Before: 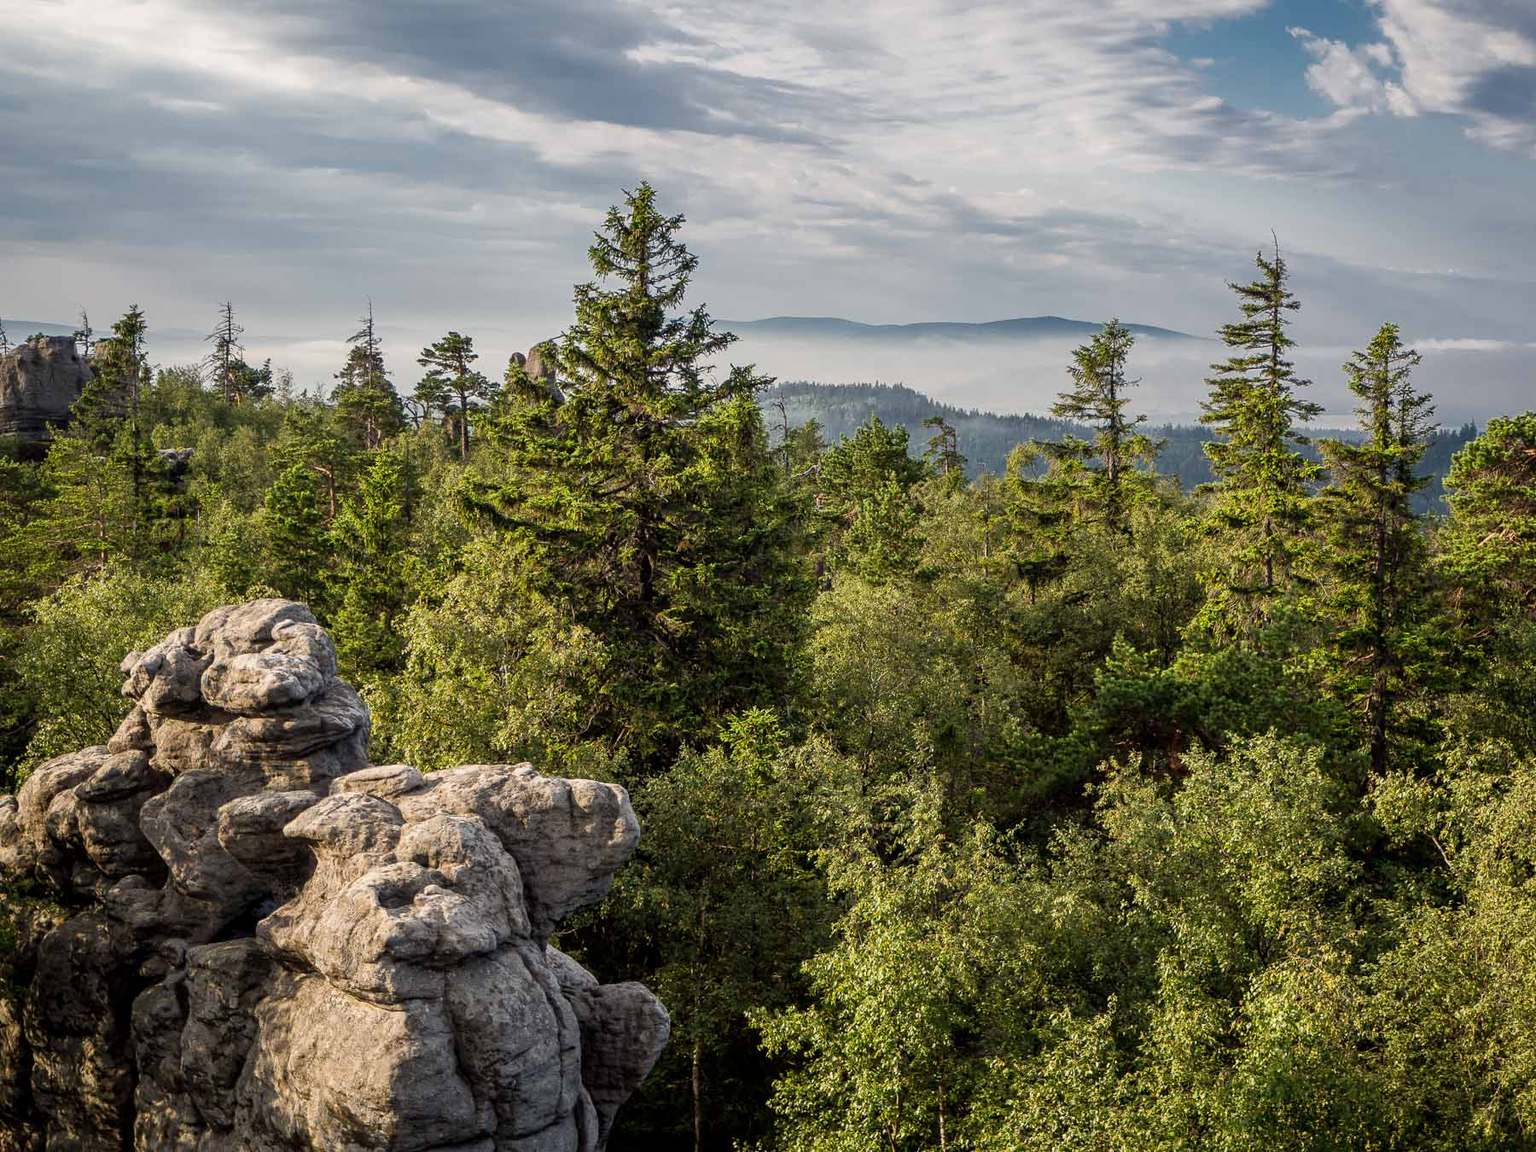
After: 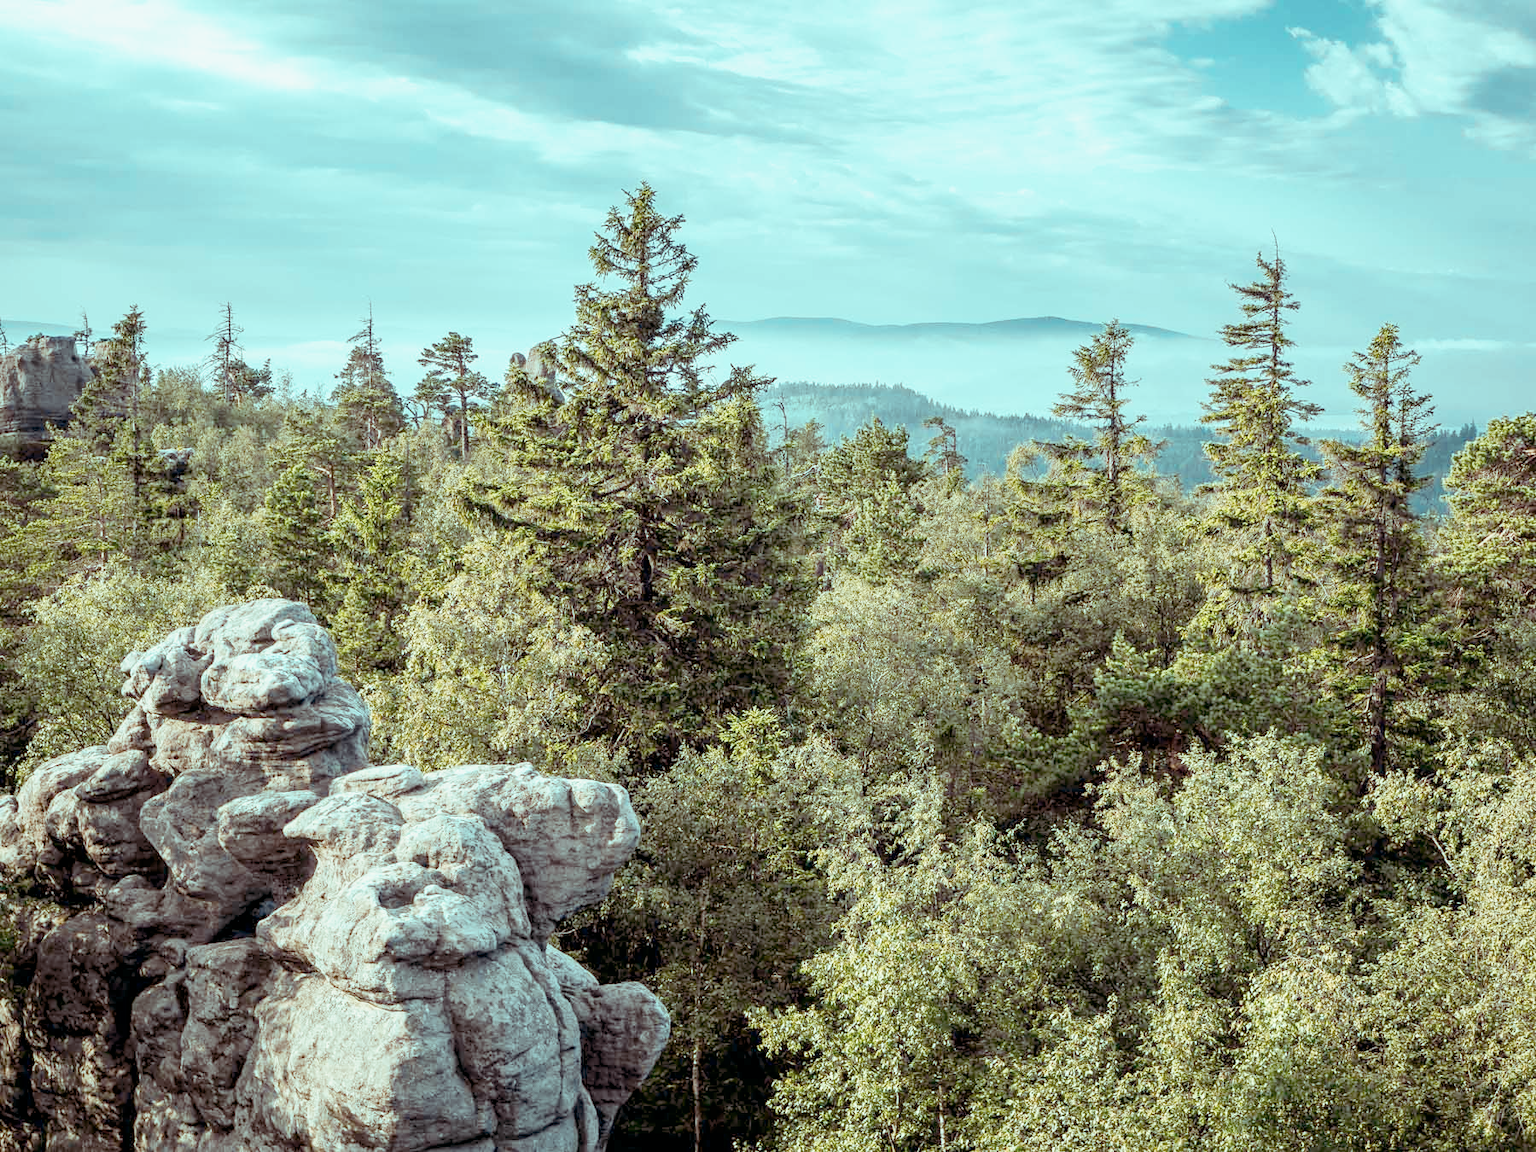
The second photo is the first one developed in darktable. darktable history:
tone curve: curves: ch0 [(0, 0) (0.003, 0) (0.011, 0.001) (0.025, 0.003) (0.044, 0.006) (0.069, 0.009) (0.1, 0.013) (0.136, 0.032) (0.177, 0.067) (0.224, 0.121) (0.277, 0.185) (0.335, 0.255) (0.399, 0.333) (0.468, 0.417) (0.543, 0.508) (0.623, 0.606) (0.709, 0.71) (0.801, 0.819) (0.898, 0.926) (1, 1)], preserve colors none
color look up table: target L [88.71, 79.3, 69.46, 67.31, 52.26, 32.99, 199.32, 97.46, 90.39, 78.25, 74.87, 80.19, 64.24, 64.45, 63.34, 52.52, 44.3, 46.94, 43.46, 33.81, 28.27, 85.91, 80.78, 80.63, 74.66, 50.2, 46.19, 46.04, 49.91, 42.67, 30.88, 25.72, 22.97, 23.02, 20.86, 17.66, 13.77, 11.58, 10.69, 81.66, 81.72, 81.26, 81.26, 81.31, 73.68, 65.58, 65.62, 50.27, 41.98], target a [-19.41, -13.38, -24.75, -47.86, -39.38, -6.183, 0, 0, -20.78, 2.443, 2.851, -9.024, 27.08, 18.02, 12.69, 27.63, 35.59, 34.22, 33.65, 28.15, 12.32, -18.02, -10.22, -14.59, -11.67, -3.816, 30.83, 14.64, -9.047, 1.811, 3.532, 2.174, 9.394, 7.879, 0.393, -1.347, -2.153, -4.005, -6.647, -17.25, -23.87, -17, -20.25, -19.98, -39.81, -7.871, -27.02, -17.54, -12.63], target b [-4.942, -3.233, 37.7, 16.67, 18.72, 11.45, 0, 0.002, -5.585, 54.2, 52.37, -2.283, 46.39, 48.32, 11.6, 40.29, 23.9, 4.628, 17.84, 18.83, 8.366, -4.638, -2.729, -3.497, -2.917, -21.14, -3.873, -20.57, -38.12, -1.288, -36.5, -1.897, -8.619, -31.46, -0.93, -3.729, -5.415, -4.405, -4.862, -4.117, -8.258, -5.733, -6.151, -8.159, -7.756, -1.571, -23.62, -24.72, -21.92], num patches 49
